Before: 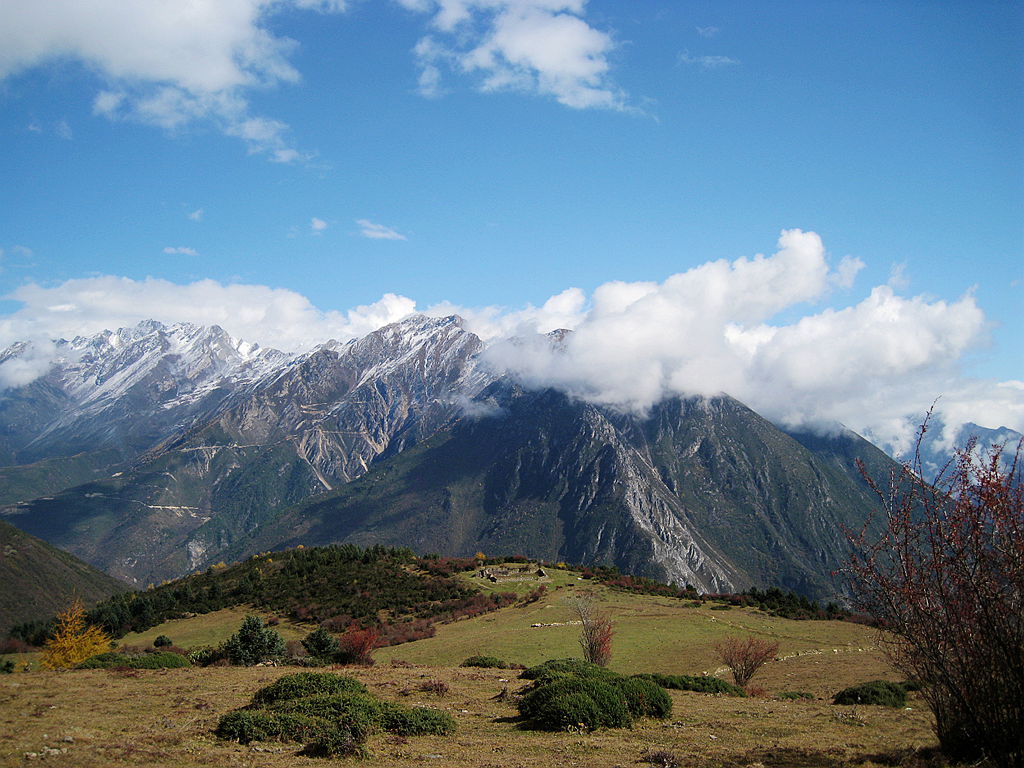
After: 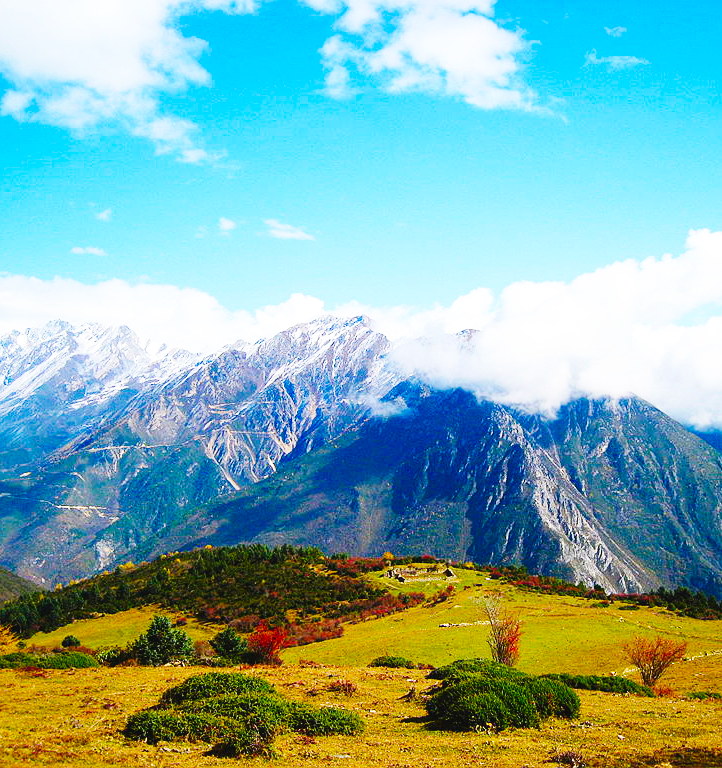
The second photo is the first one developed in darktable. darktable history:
base curve: curves: ch0 [(0, 0.003) (0.001, 0.002) (0.006, 0.004) (0.02, 0.022) (0.048, 0.086) (0.094, 0.234) (0.162, 0.431) (0.258, 0.629) (0.385, 0.8) (0.548, 0.918) (0.751, 0.988) (1, 1)], preserve colors none
color balance rgb: global offset › luminance 0.515%, perceptual saturation grading › global saturation 20%, perceptual saturation grading › highlights -14.133%, perceptual saturation grading › shadows 49.56%, global vibrance 44.41%
crop and rotate: left 9.07%, right 20.39%
